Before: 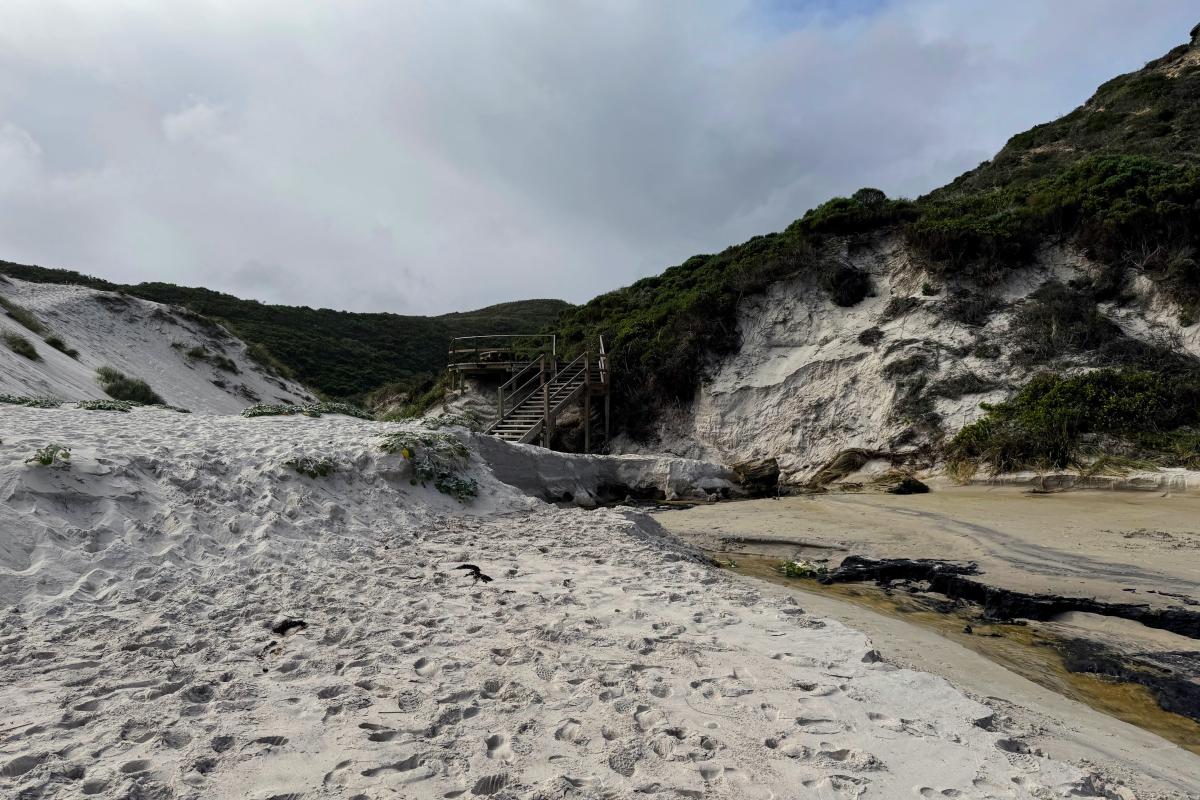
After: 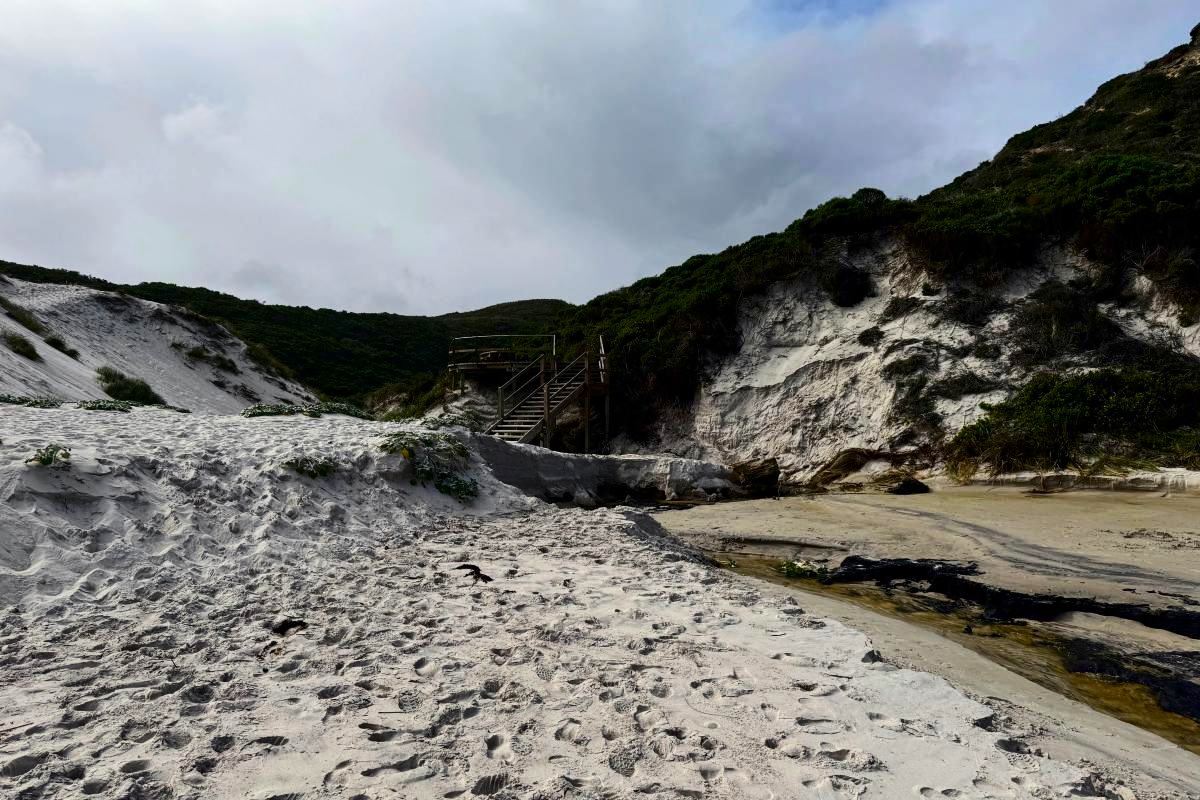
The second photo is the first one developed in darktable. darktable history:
contrast brightness saturation: contrast 0.213, brightness -0.111, saturation 0.208
